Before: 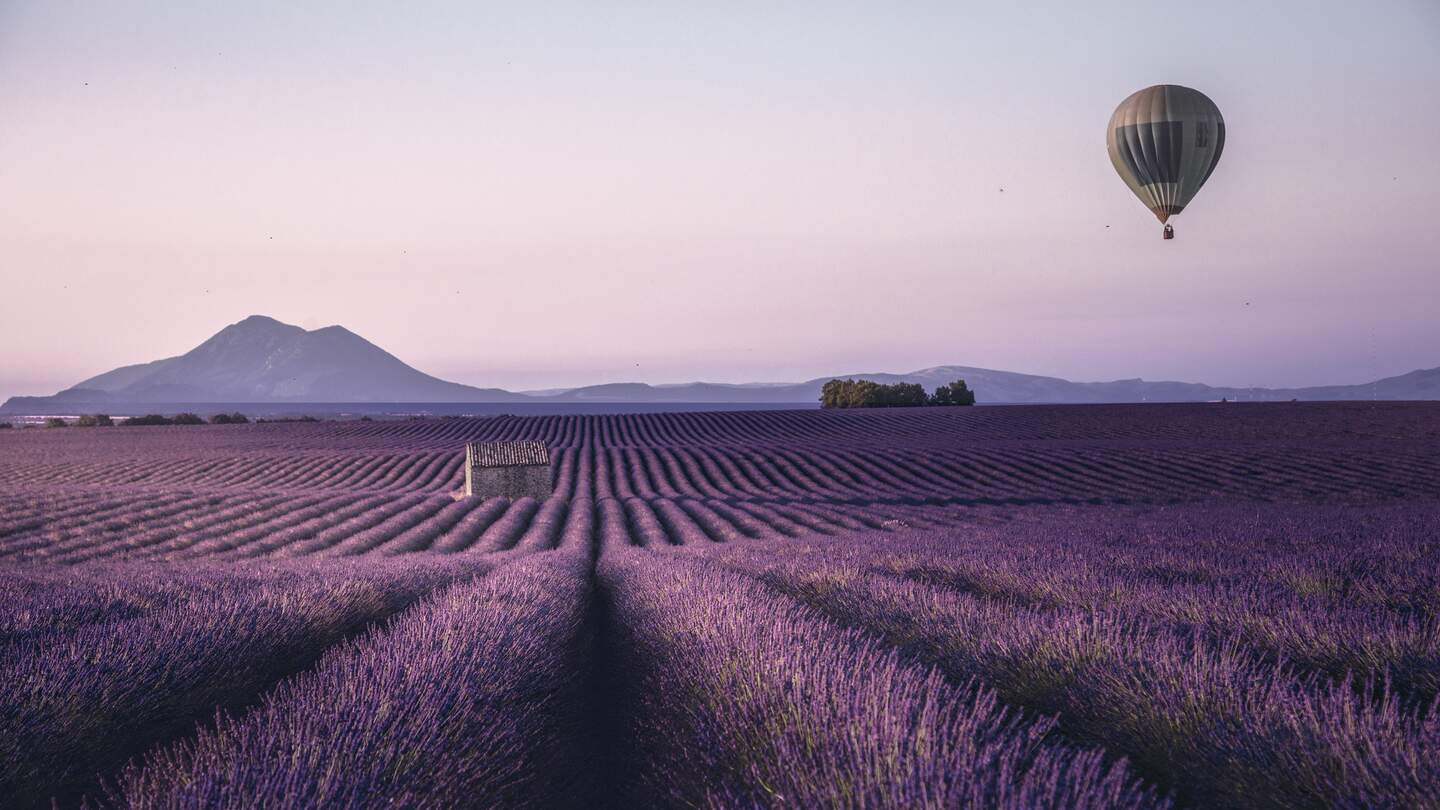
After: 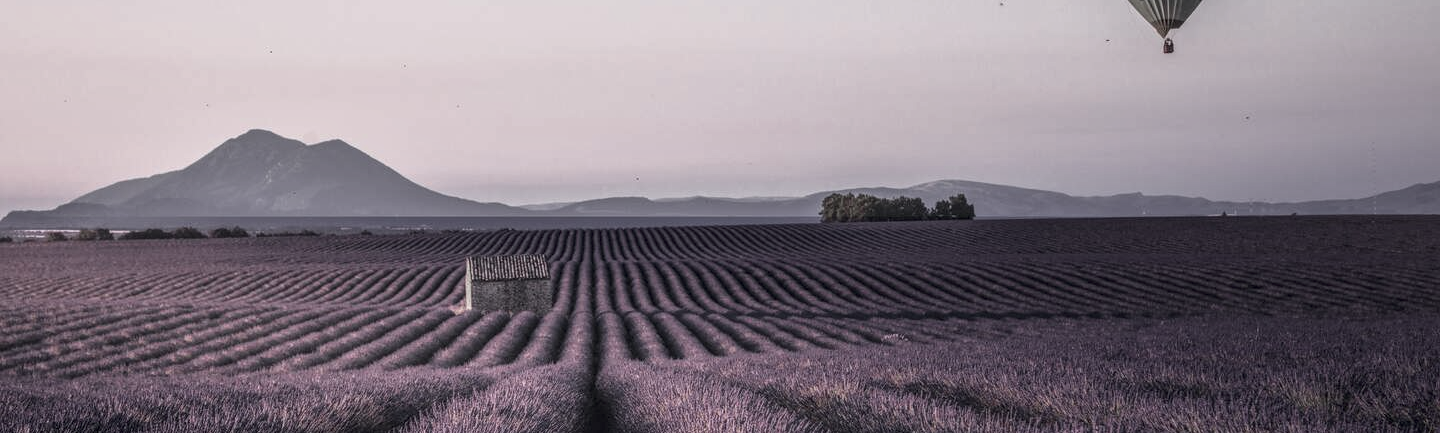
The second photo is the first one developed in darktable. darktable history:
exposure: exposure -0.177 EV, compensate highlight preservation false
local contrast: on, module defaults
color zones: curves: ch1 [(0, 0.34) (0.143, 0.164) (0.286, 0.152) (0.429, 0.176) (0.571, 0.173) (0.714, 0.188) (0.857, 0.199) (1, 0.34)]
crop and rotate: top 23.043%, bottom 23.437%
